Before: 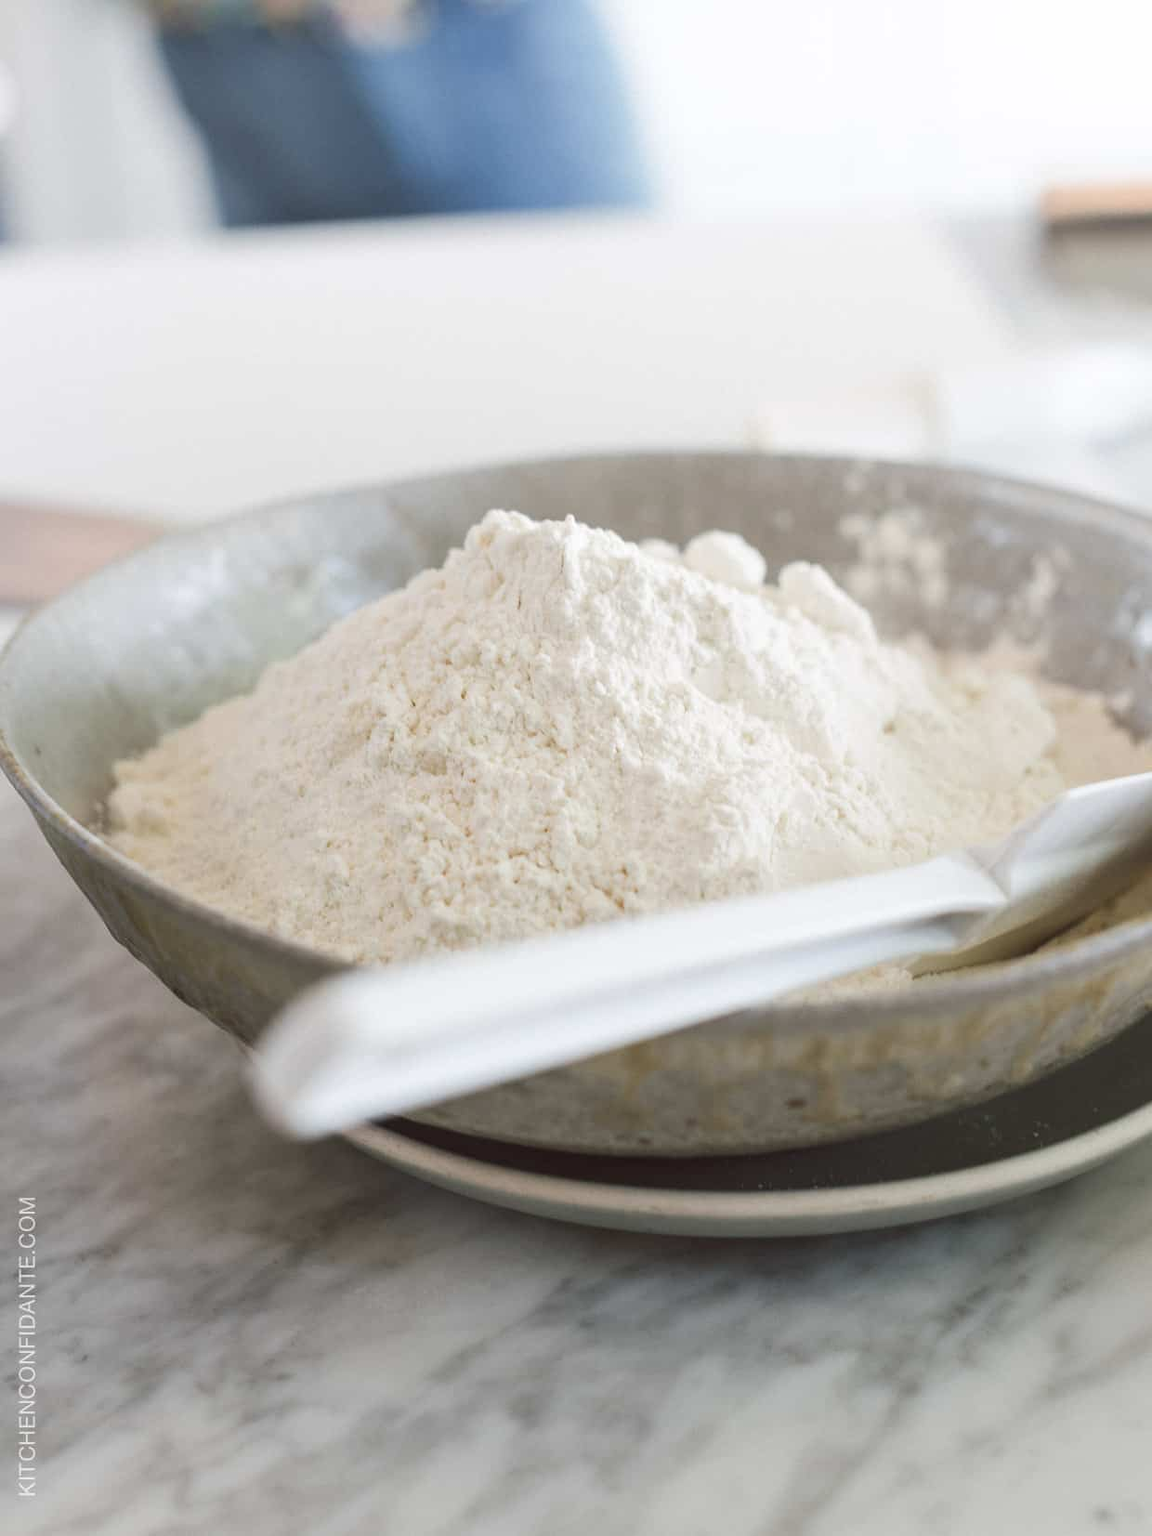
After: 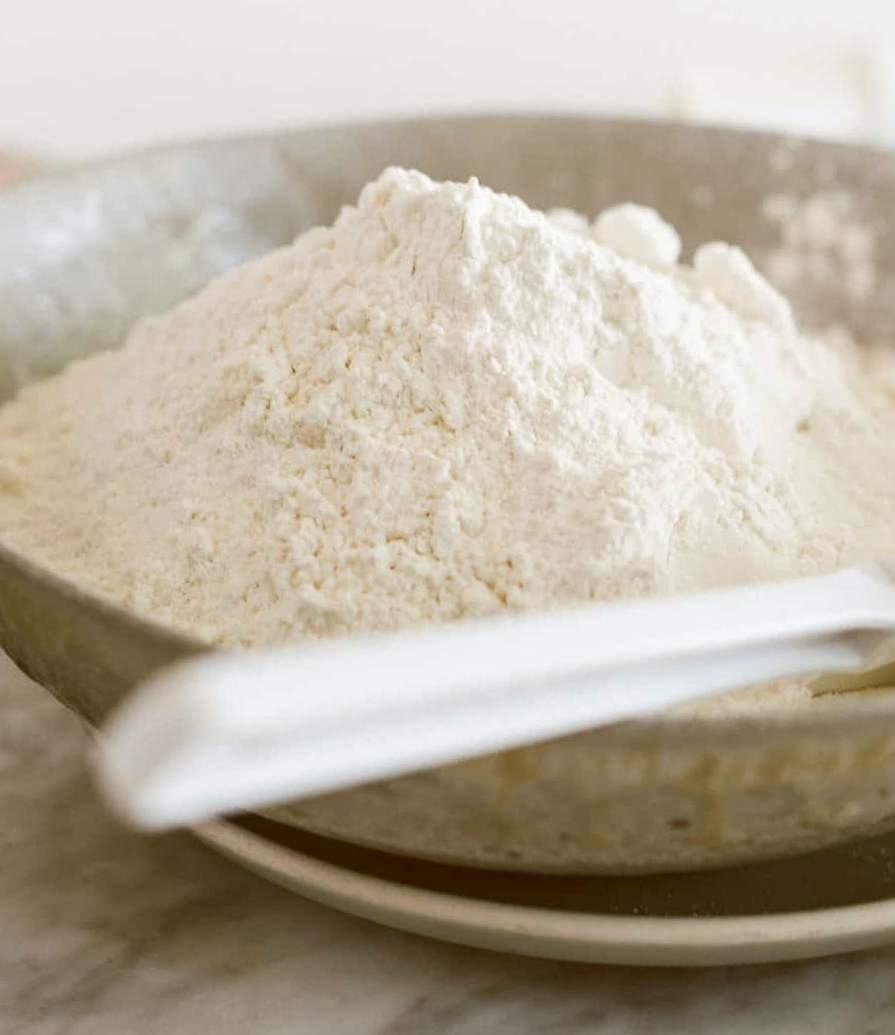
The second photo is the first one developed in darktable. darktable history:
crop and rotate: angle -3.37°, left 9.79%, top 20.73%, right 12.42%, bottom 11.82%
color correction: highlights a* -0.482, highlights b* 0.161, shadows a* 4.66, shadows b* 20.72
